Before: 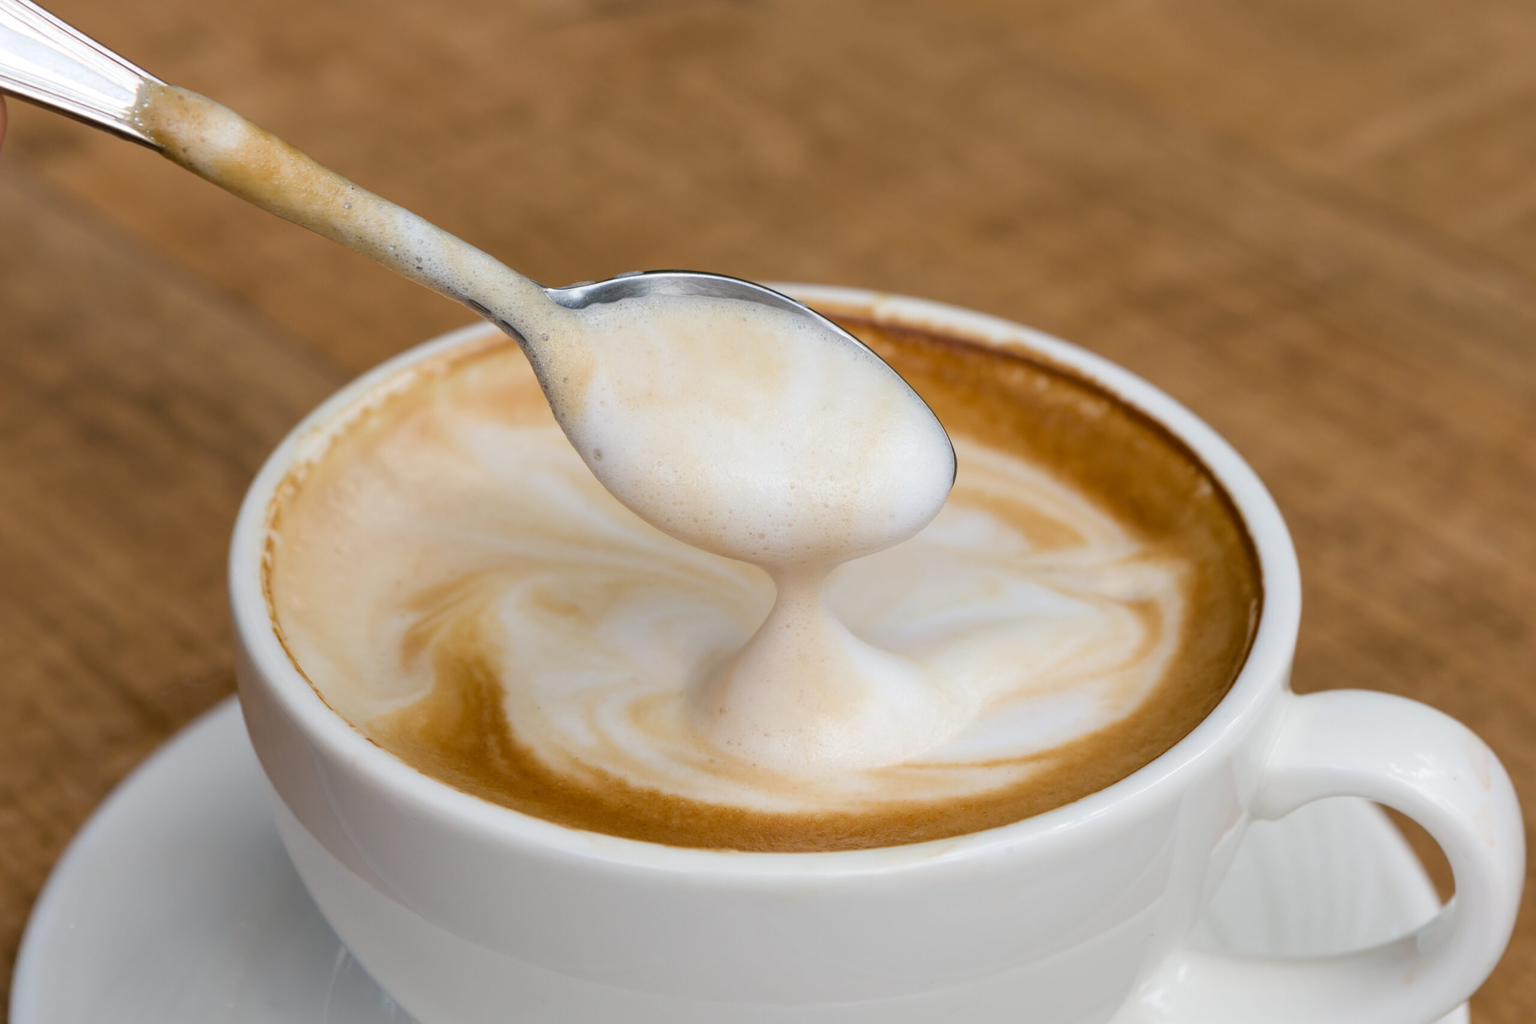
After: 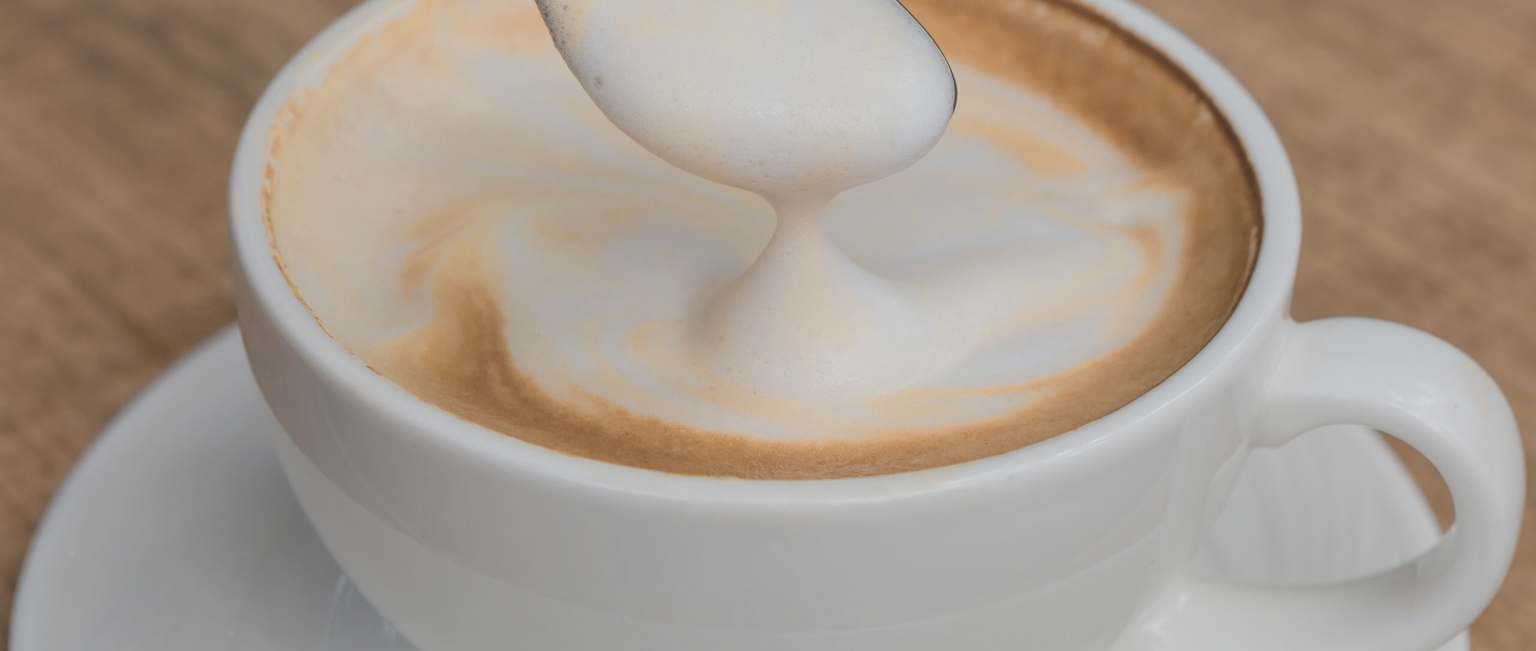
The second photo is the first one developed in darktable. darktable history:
color zones: curves: ch0 [(0.018, 0.548) (0.197, 0.654) (0.425, 0.447) (0.605, 0.658) (0.732, 0.579)]; ch1 [(0.105, 0.531) (0.224, 0.531) (0.386, 0.39) (0.618, 0.456) (0.732, 0.456) (0.956, 0.421)]; ch2 [(0.039, 0.583) (0.215, 0.465) (0.399, 0.544) (0.465, 0.548) (0.614, 0.447) (0.724, 0.43) (0.882, 0.623) (0.956, 0.632)]
contrast brightness saturation: contrast -0.26, saturation -0.43
crop and rotate: top 36.435%
